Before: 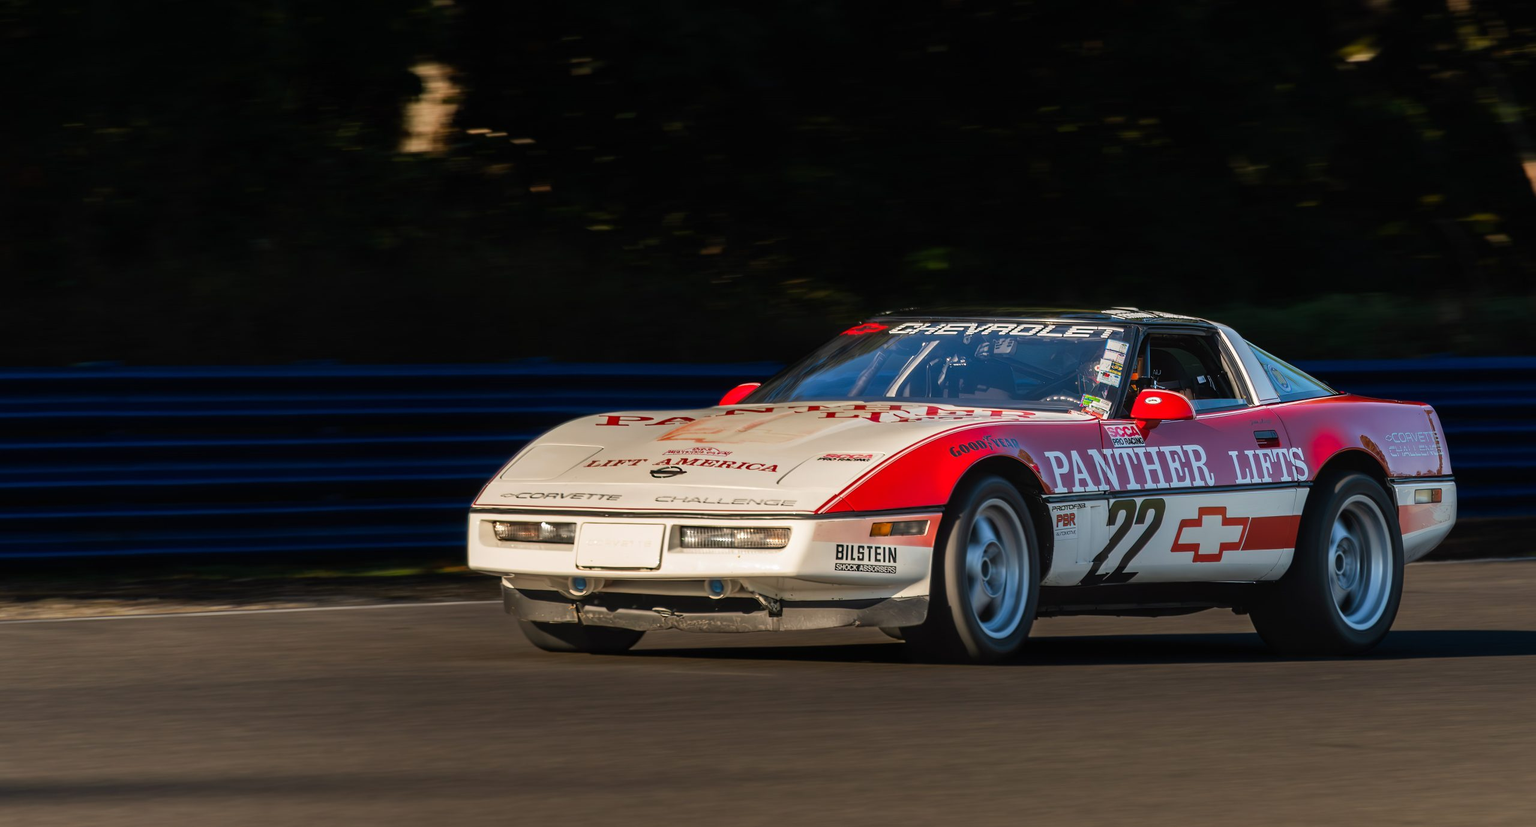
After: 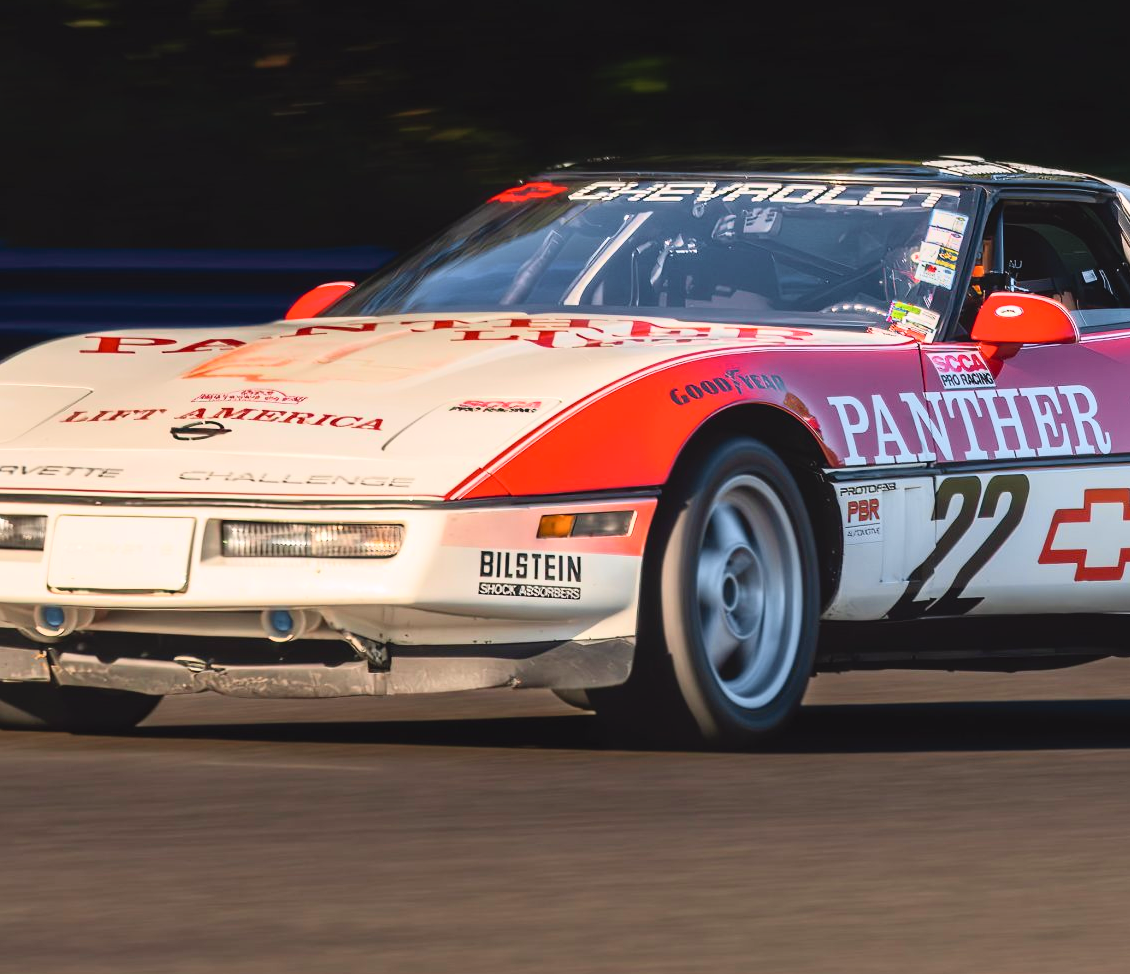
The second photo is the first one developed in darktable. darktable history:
crop: left 35.675%, top 25.857%, right 20.154%, bottom 3.445%
tone curve: curves: ch0 [(0, 0.036) (0.119, 0.115) (0.461, 0.479) (0.715, 0.767) (0.817, 0.865) (1, 0.998)]; ch1 [(0, 0) (0.377, 0.416) (0.44, 0.461) (0.487, 0.49) (0.514, 0.525) (0.538, 0.561) (0.67, 0.713) (1, 1)]; ch2 [(0, 0) (0.38, 0.405) (0.463, 0.445) (0.492, 0.486) (0.529, 0.533) (0.578, 0.59) (0.653, 0.698) (1, 1)], color space Lab, independent channels, preserve colors none
contrast brightness saturation: contrast 0.142, brightness 0.225
